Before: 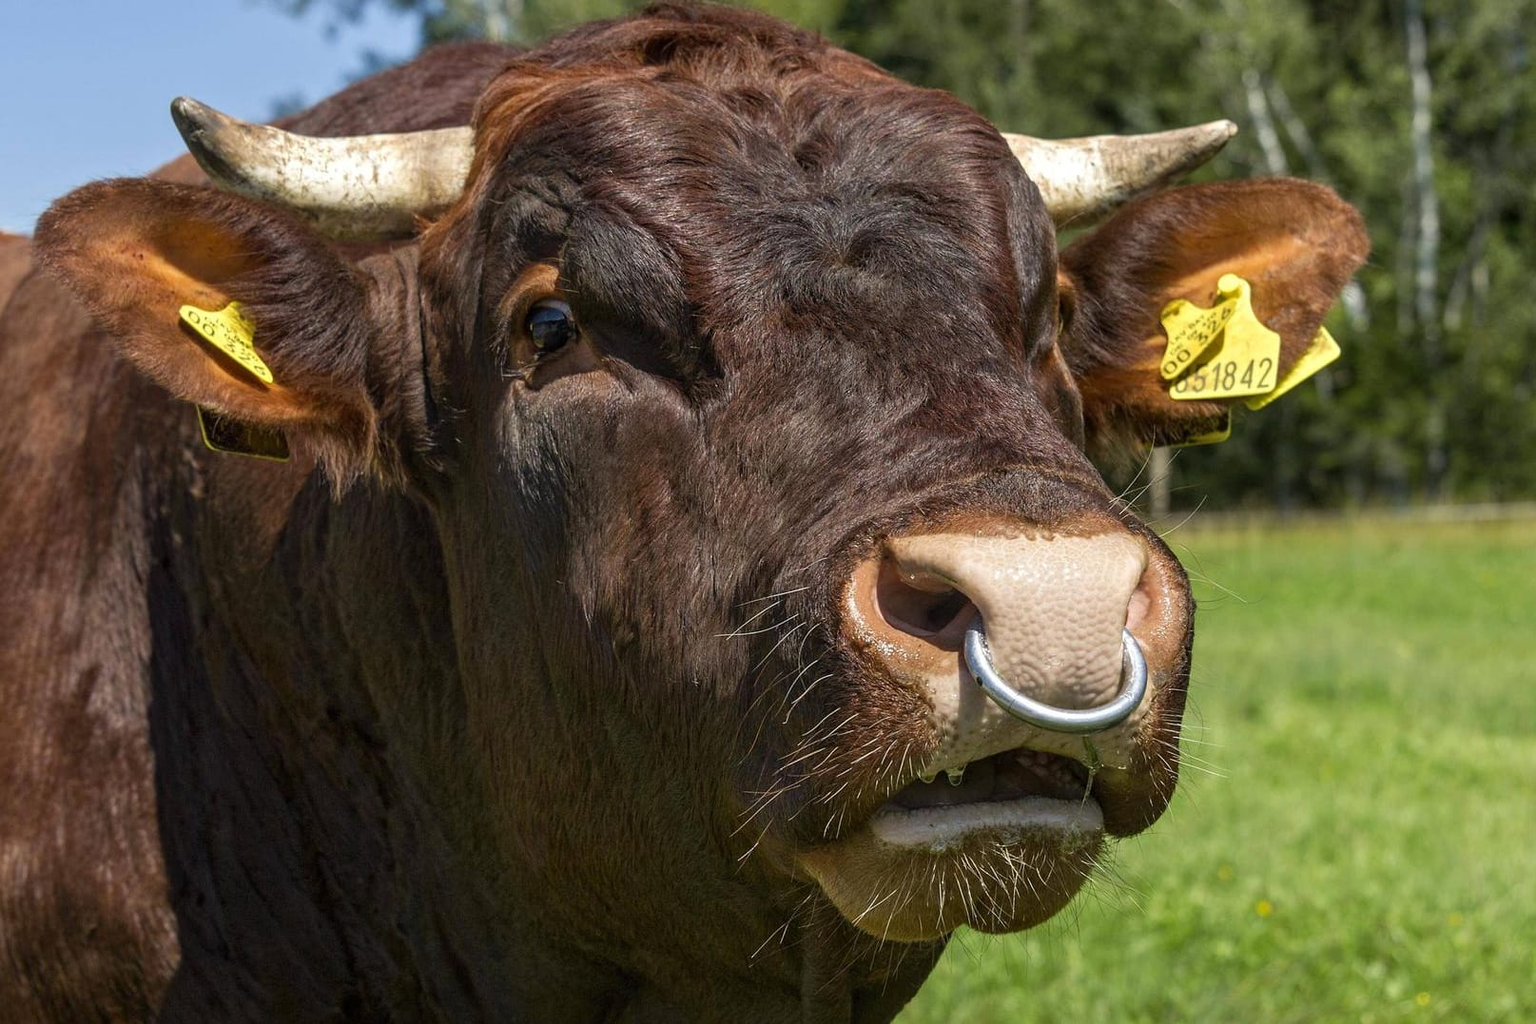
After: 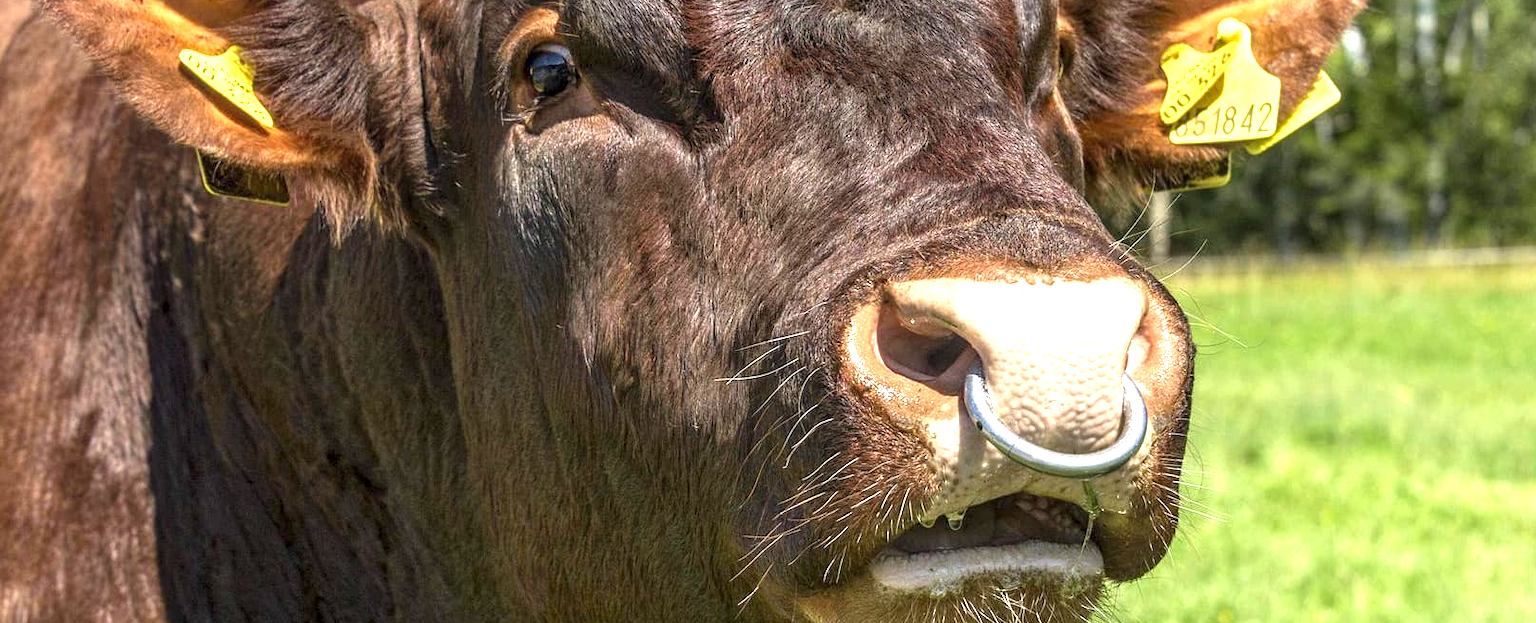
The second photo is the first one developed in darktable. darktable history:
crop and rotate: top 25.033%, bottom 14.007%
local contrast: on, module defaults
exposure: black level correction 0, exposure 1.199 EV, compensate highlight preservation false
